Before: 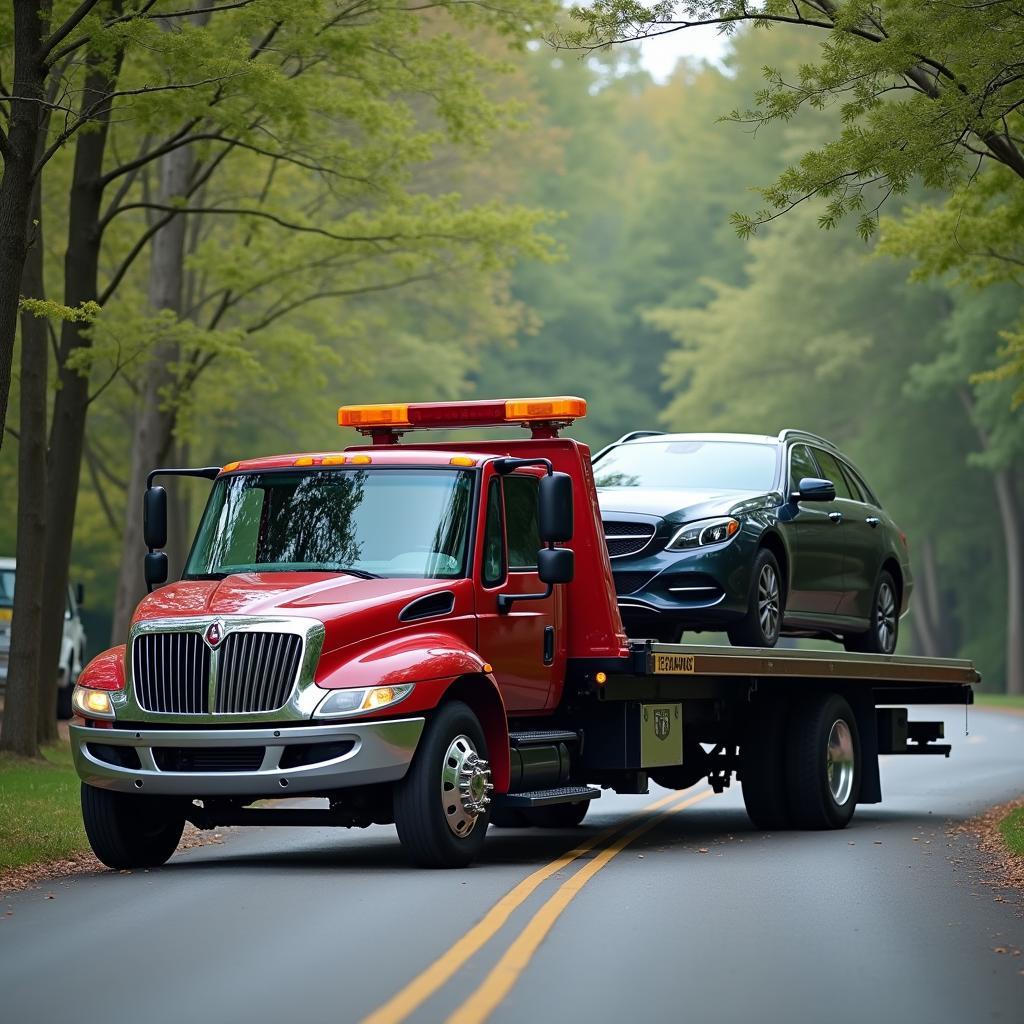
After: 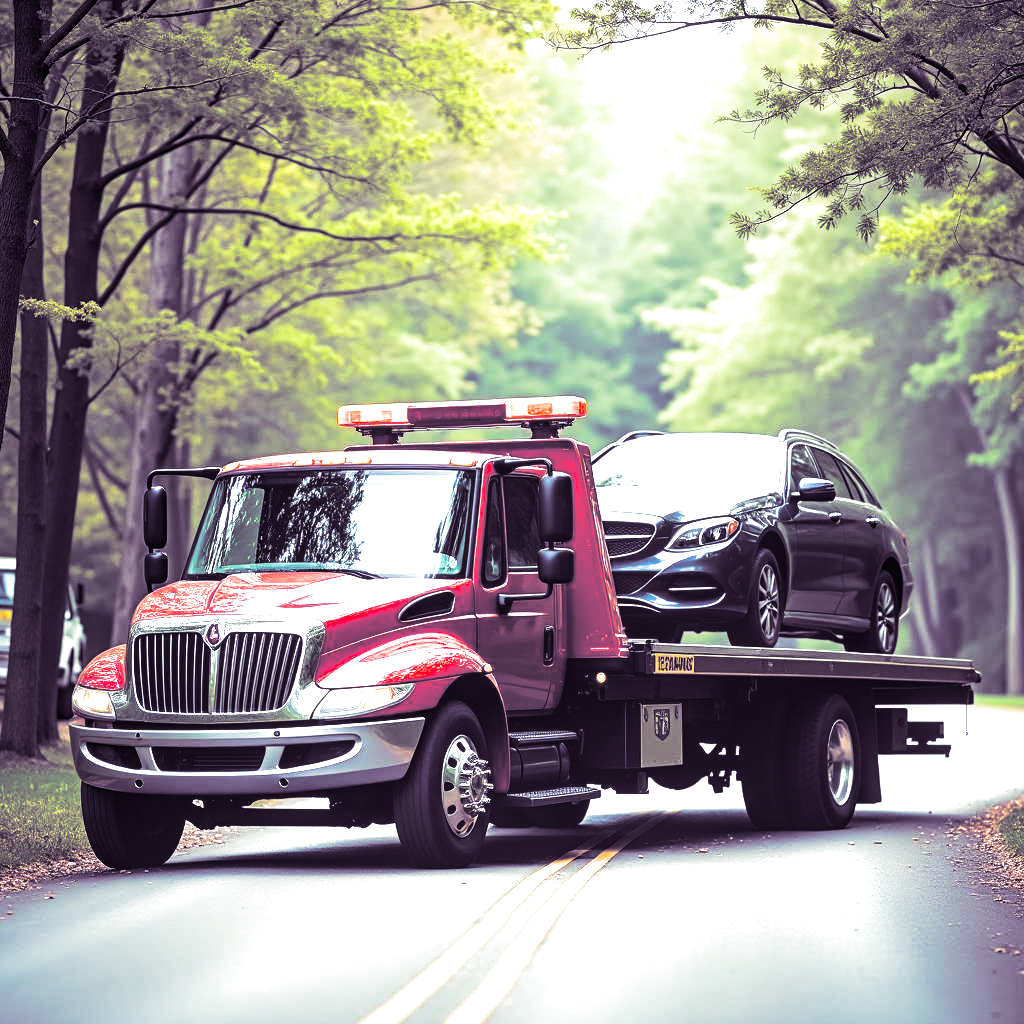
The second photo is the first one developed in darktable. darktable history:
tone equalizer: -8 EV -0.75 EV, -7 EV -0.7 EV, -6 EV -0.6 EV, -5 EV -0.4 EV, -3 EV 0.4 EV, -2 EV 0.6 EV, -1 EV 0.7 EV, +0 EV 0.75 EV, edges refinement/feathering 500, mask exposure compensation -1.57 EV, preserve details no
exposure: exposure 1.061 EV, compensate highlight preservation false
local contrast: on, module defaults
contrast brightness saturation: saturation 0.18
split-toning: shadows › hue 266.4°, shadows › saturation 0.4, highlights › hue 61.2°, highlights › saturation 0.3, compress 0%
